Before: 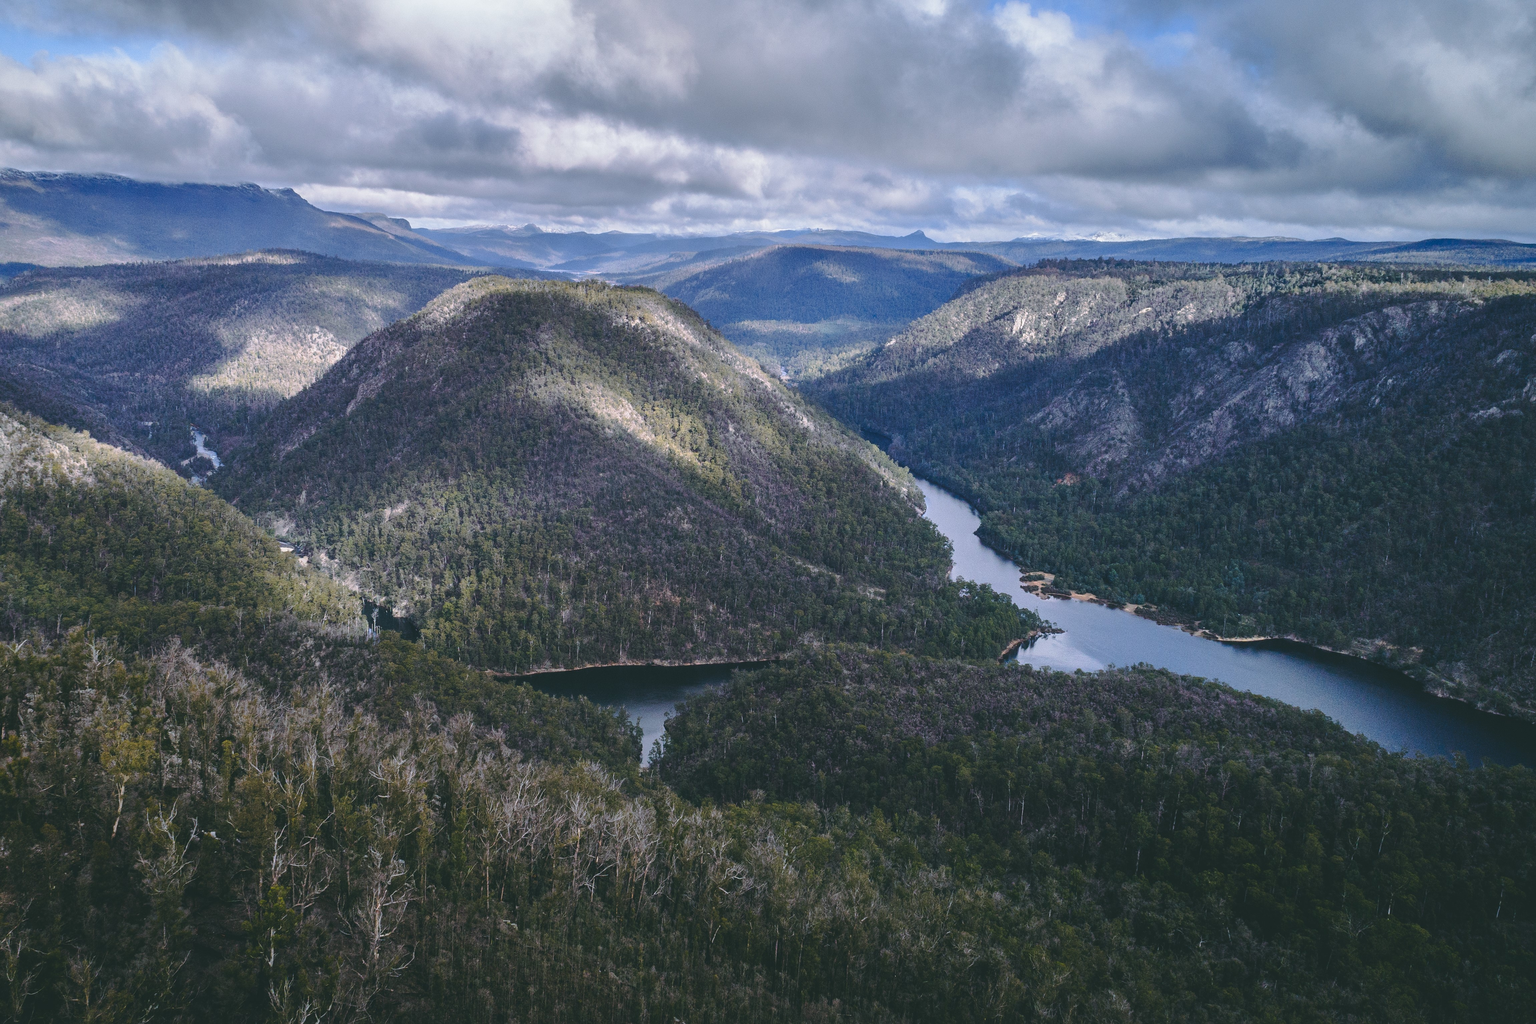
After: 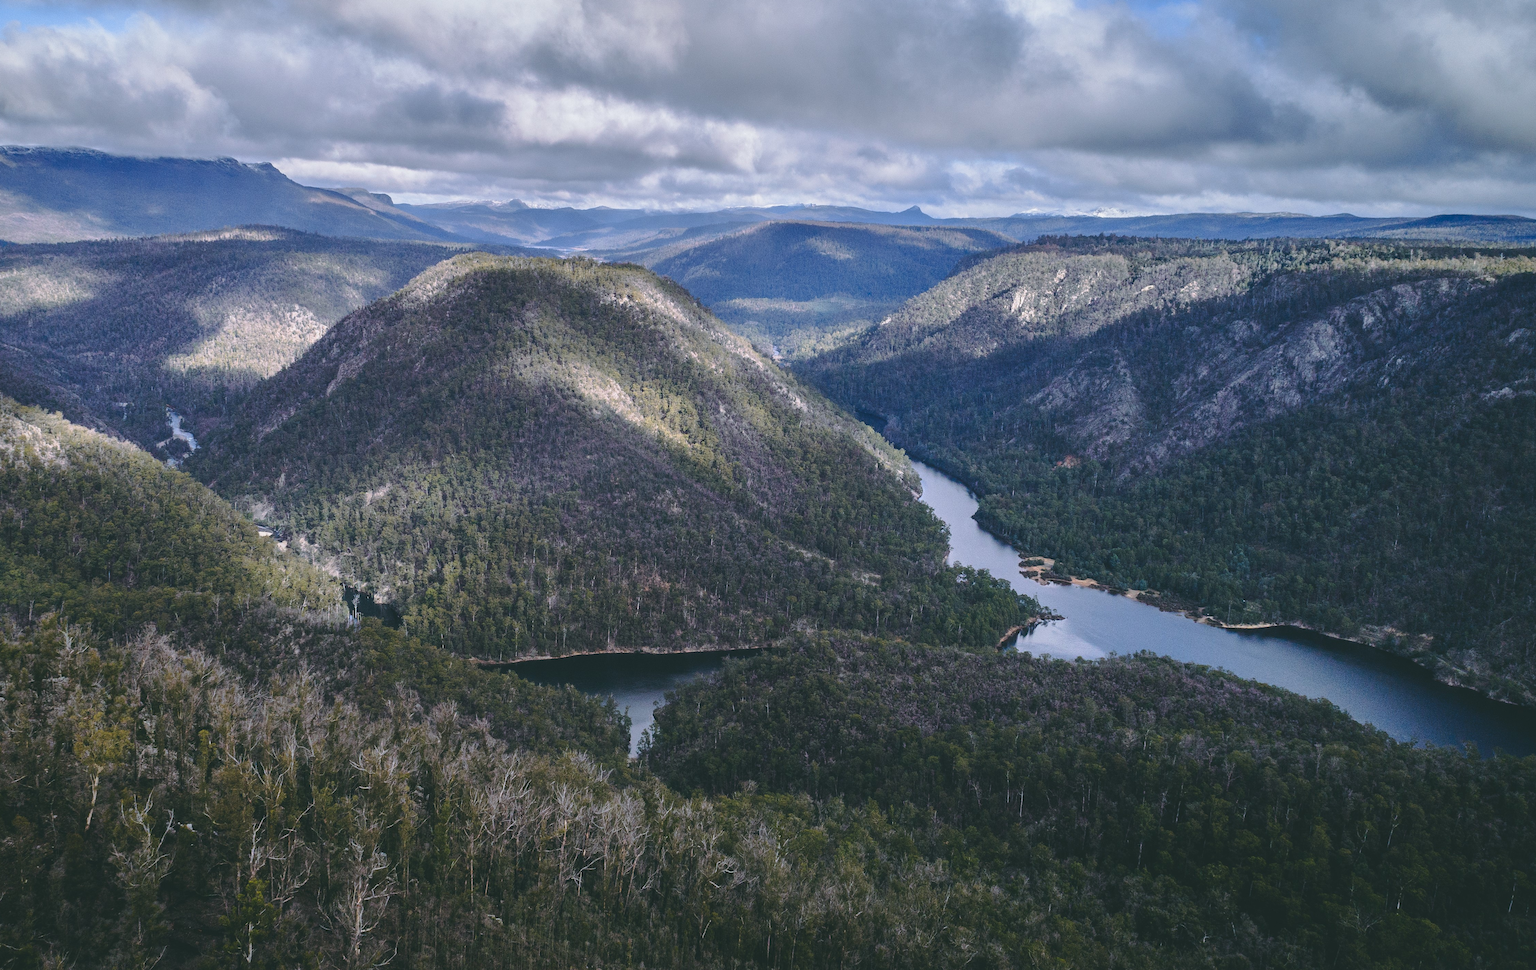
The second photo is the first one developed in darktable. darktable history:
crop: left 1.891%, top 2.978%, right 0.82%, bottom 4.828%
